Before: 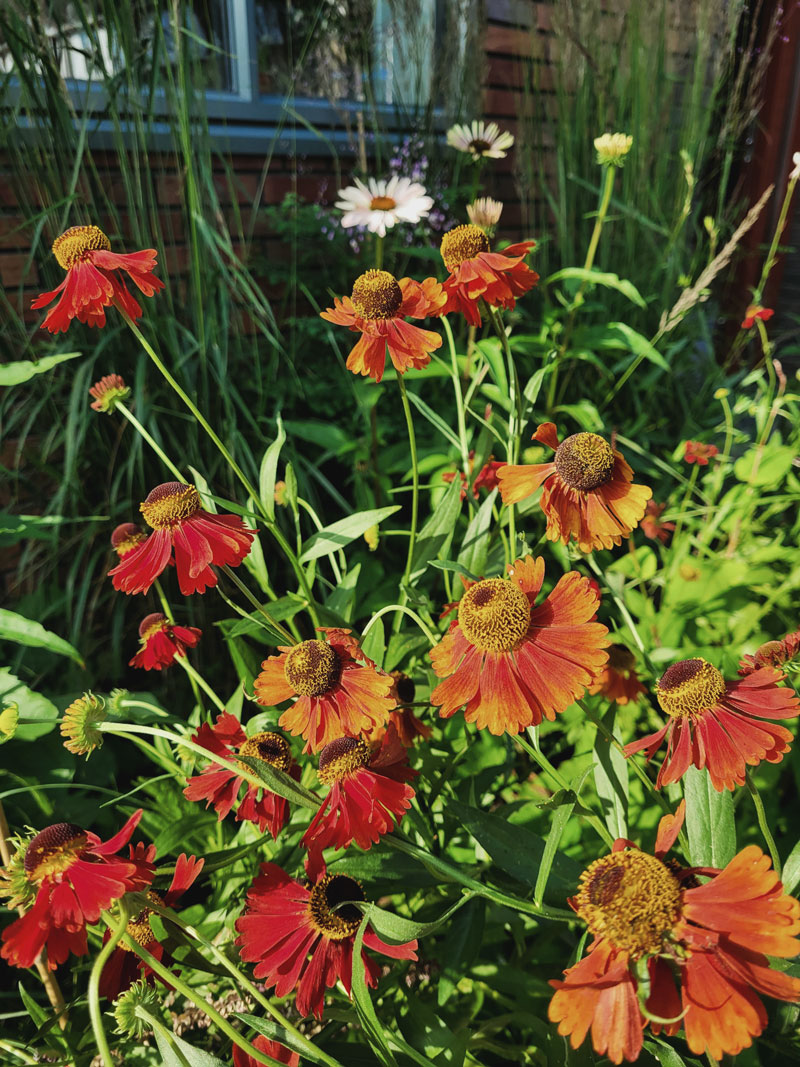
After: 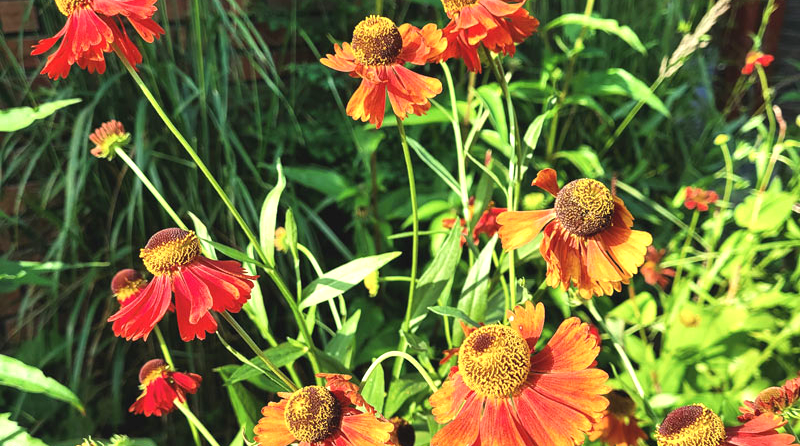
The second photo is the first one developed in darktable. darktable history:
exposure: exposure 0.943 EV, compensate highlight preservation false
crop and rotate: top 23.84%, bottom 34.294%
